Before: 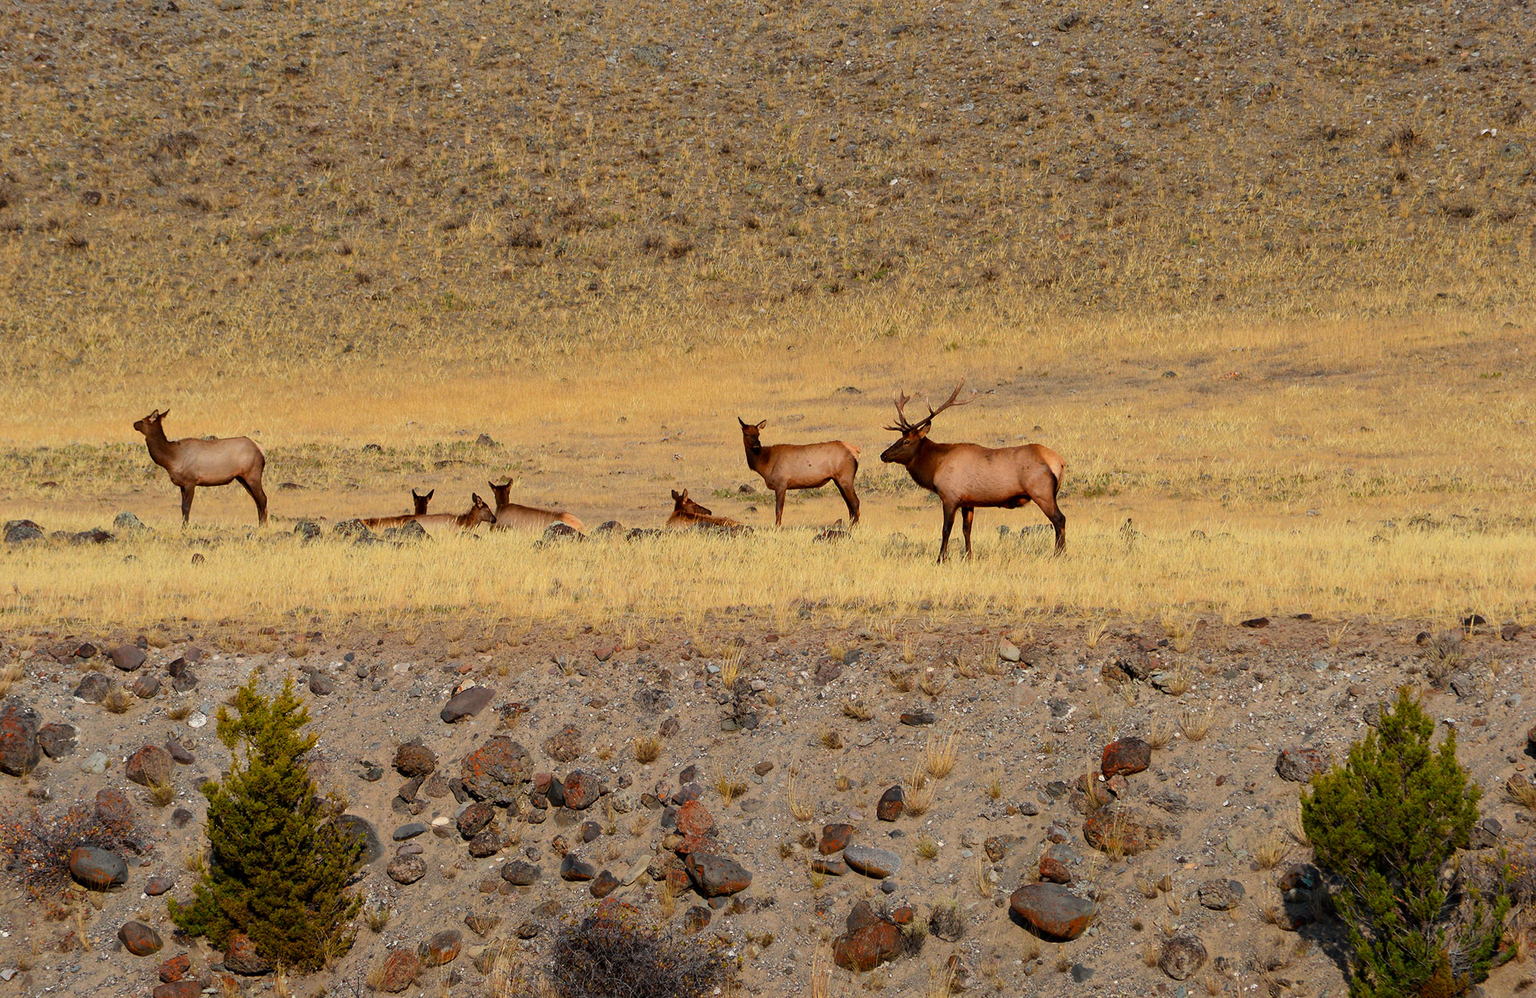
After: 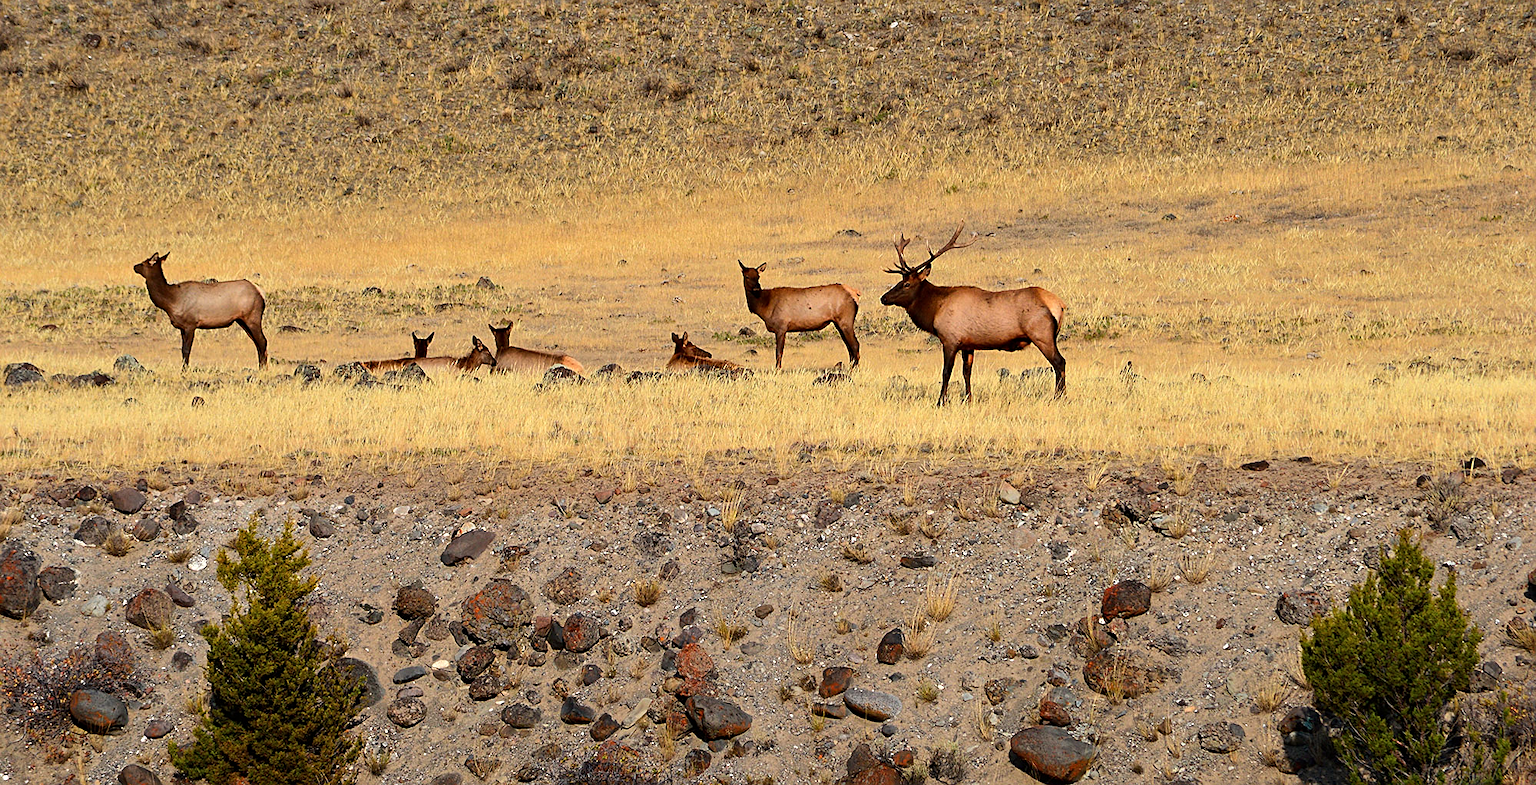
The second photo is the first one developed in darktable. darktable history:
crop and rotate: top 15.774%, bottom 5.506%
sharpen: on, module defaults
tone equalizer: -8 EV -0.417 EV, -7 EV -0.389 EV, -6 EV -0.333 EV, -5 EV -0.222 EV, -3 EV 0.222 EV, -2 EV 0.333 EV, -1 EV 0.389 EV, +0 EV 0.417 EV, edges refinement/feathering 500, mask exposure compensation -1.57 EV, preserve details no
